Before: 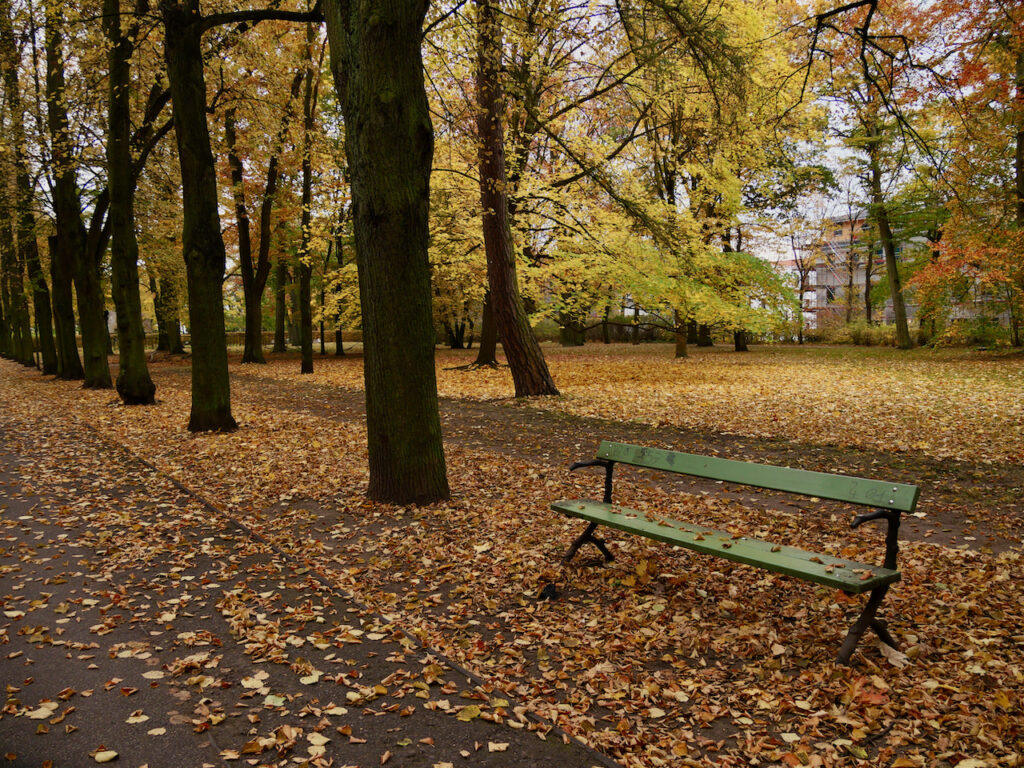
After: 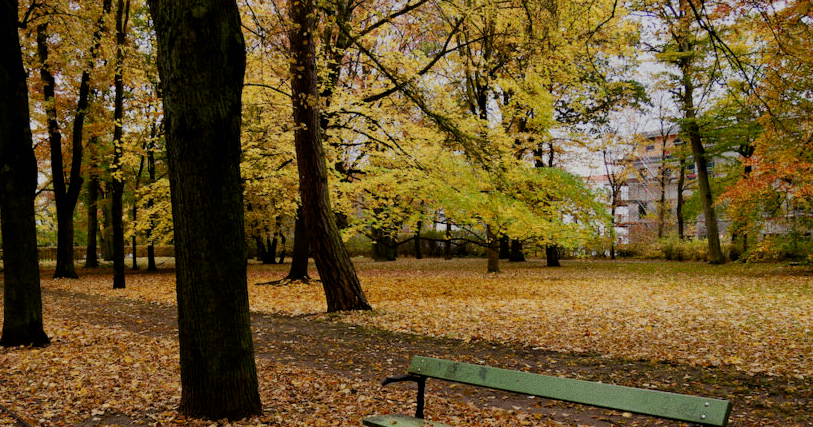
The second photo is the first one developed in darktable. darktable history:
crop: left 18.38%, top 11.092%, right 2.134%, bottom 33.217%
grain: coarseness 0.09 ISO
filmic rgb: hardness 4.17
